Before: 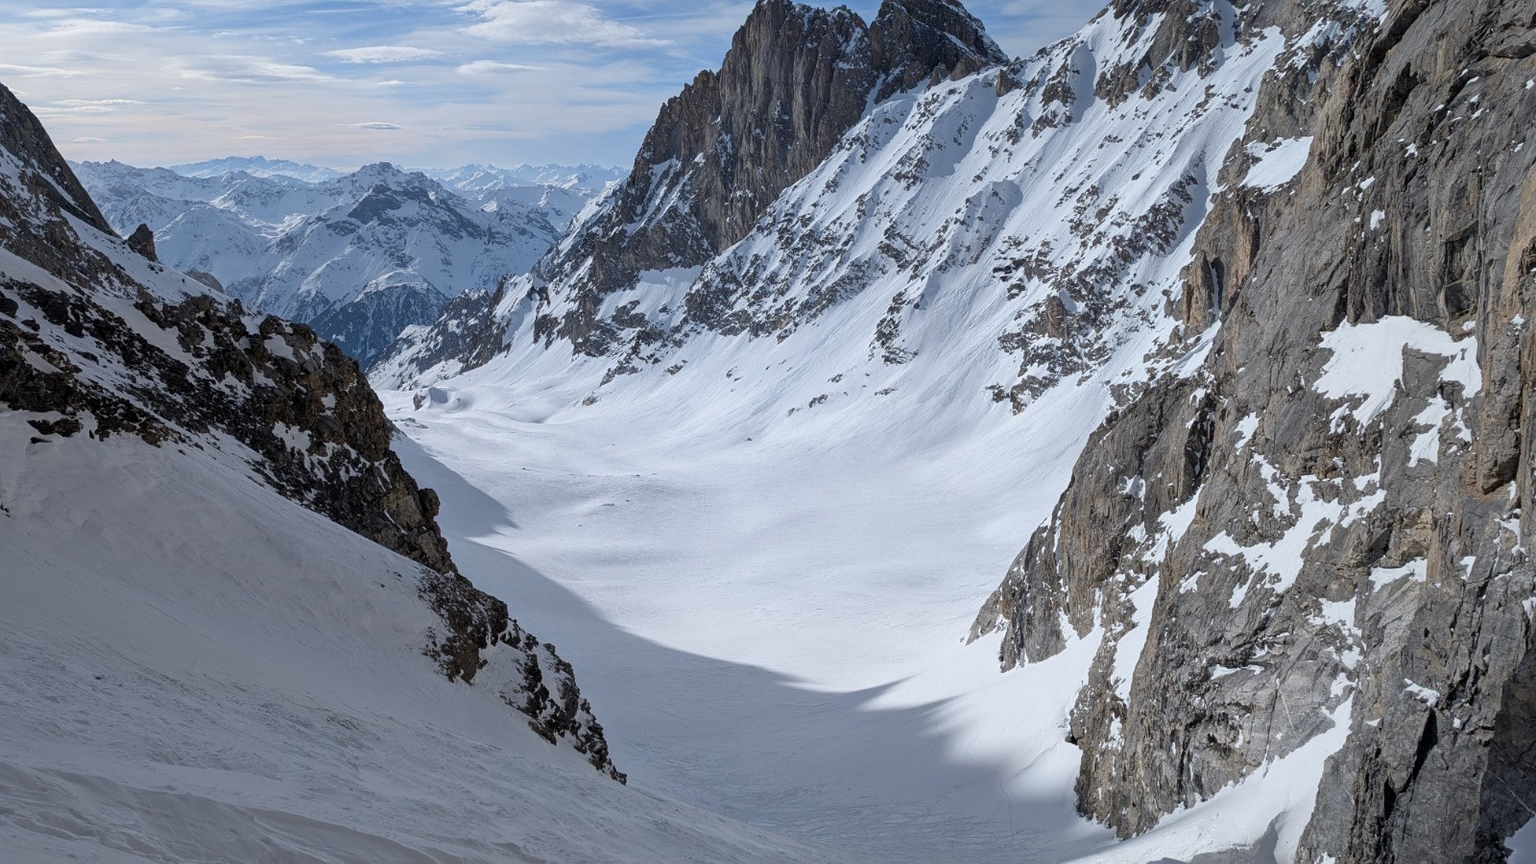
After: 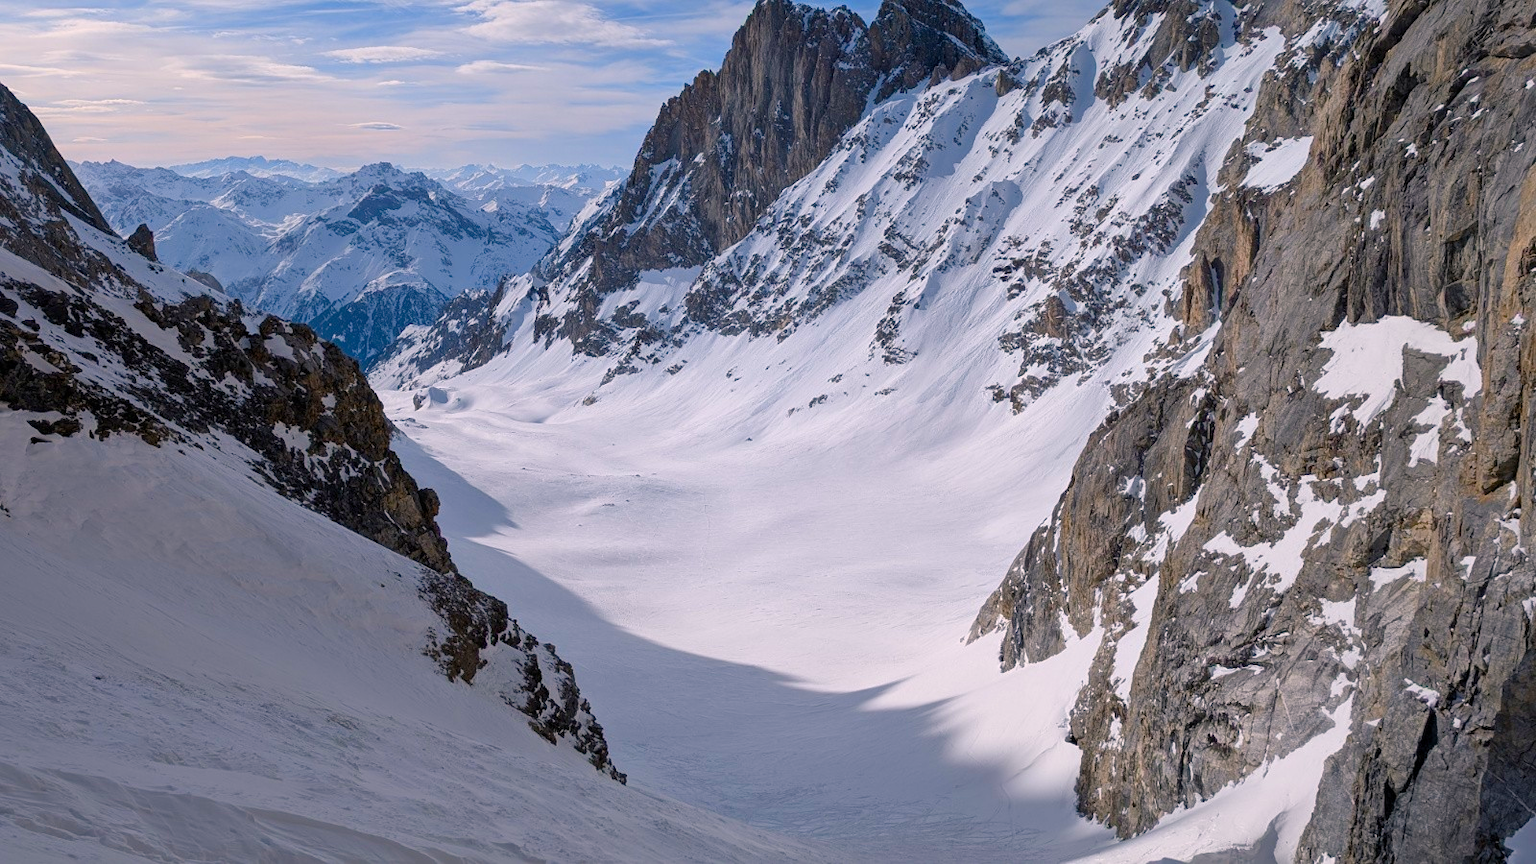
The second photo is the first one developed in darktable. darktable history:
color balance rgb: highlights gain › chroma 2.307%, highlights gain › hue 36.52°, linear chroma grading › shadows -7.98%, linear chroma grading › global chroma 9.927%, perceptual saturation grading › global saturation 34.844%, perceptual saturation grading › highlights -25.743%, perceptual saturation grading › shadows 49.42%, global vibrance 14.731%
